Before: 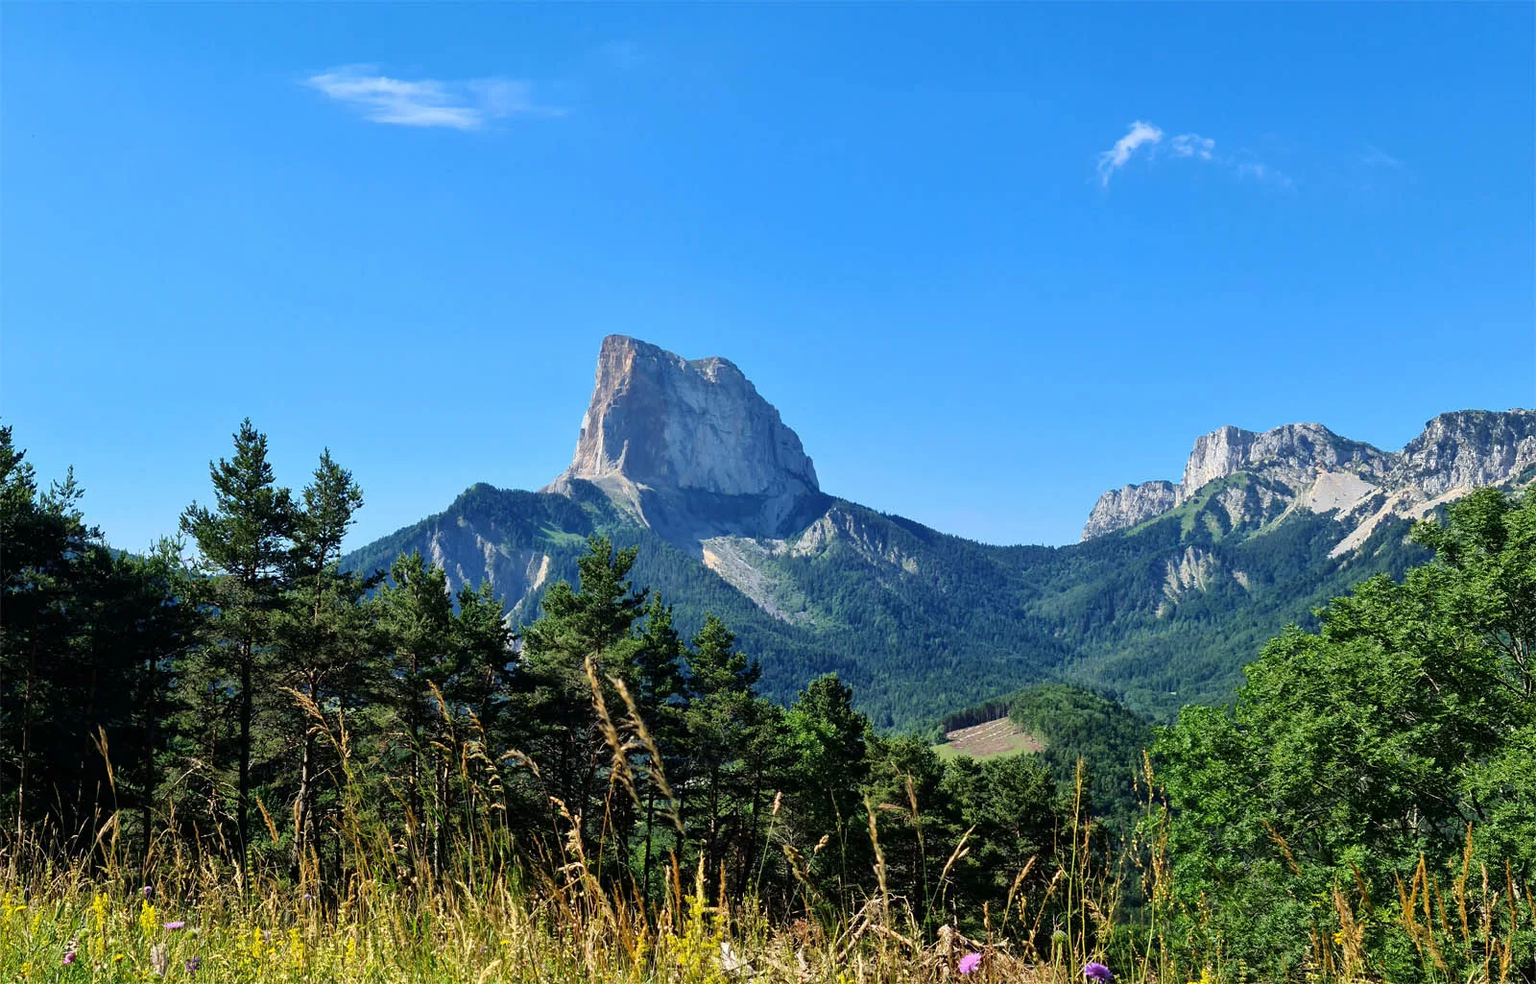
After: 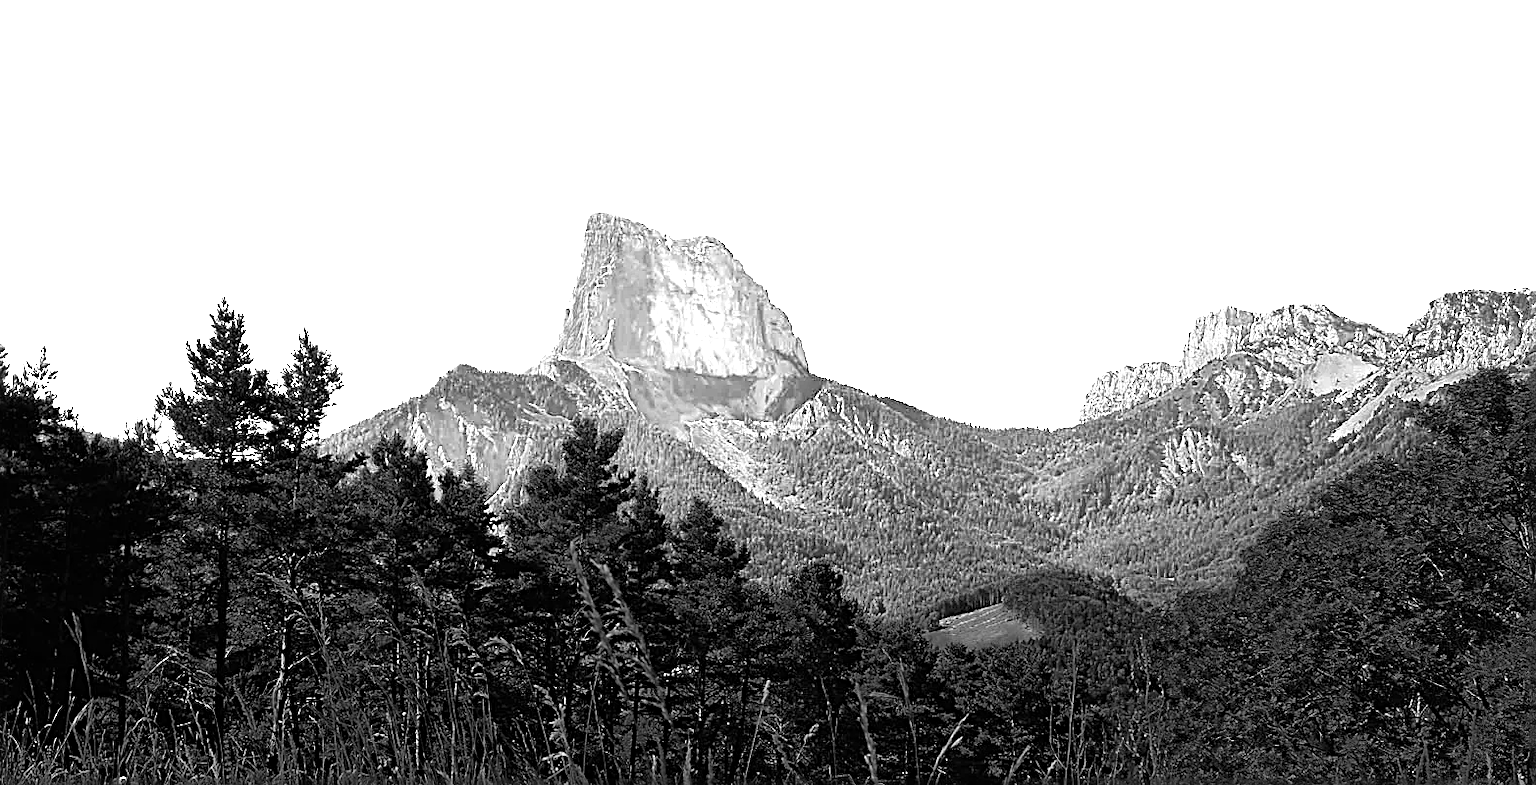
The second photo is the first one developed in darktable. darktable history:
color zones: curves: ch0 [(0.287, 0.048) (0.493, 0.484) (0.737, 0.816)]; ch1 [(0, 0) (0.143, 0) (0.286, 0) (0.429, 0) (0.571, 0) (0.714, 0) (0.857, 0)], mix 101.37%
tone equalizer: -8 EV -0.399 EV, -7 EV -0.389 EV, -6 EV -0.311 EV, -5 EV -0.22 EV, -3 EV 0.245 EV, -2 EV 0.308 EV, -1 EV 0.369 EV, +0 EV 0.397 EV, edges refinement/feathering 500, mask exposure compensation -1.57 EV, preserve details no
crop and rotate: left 1.926%, top 12.972%, right 0.233%, bottom 8.911%
sharpen: radius 2.653, amount 0.677
